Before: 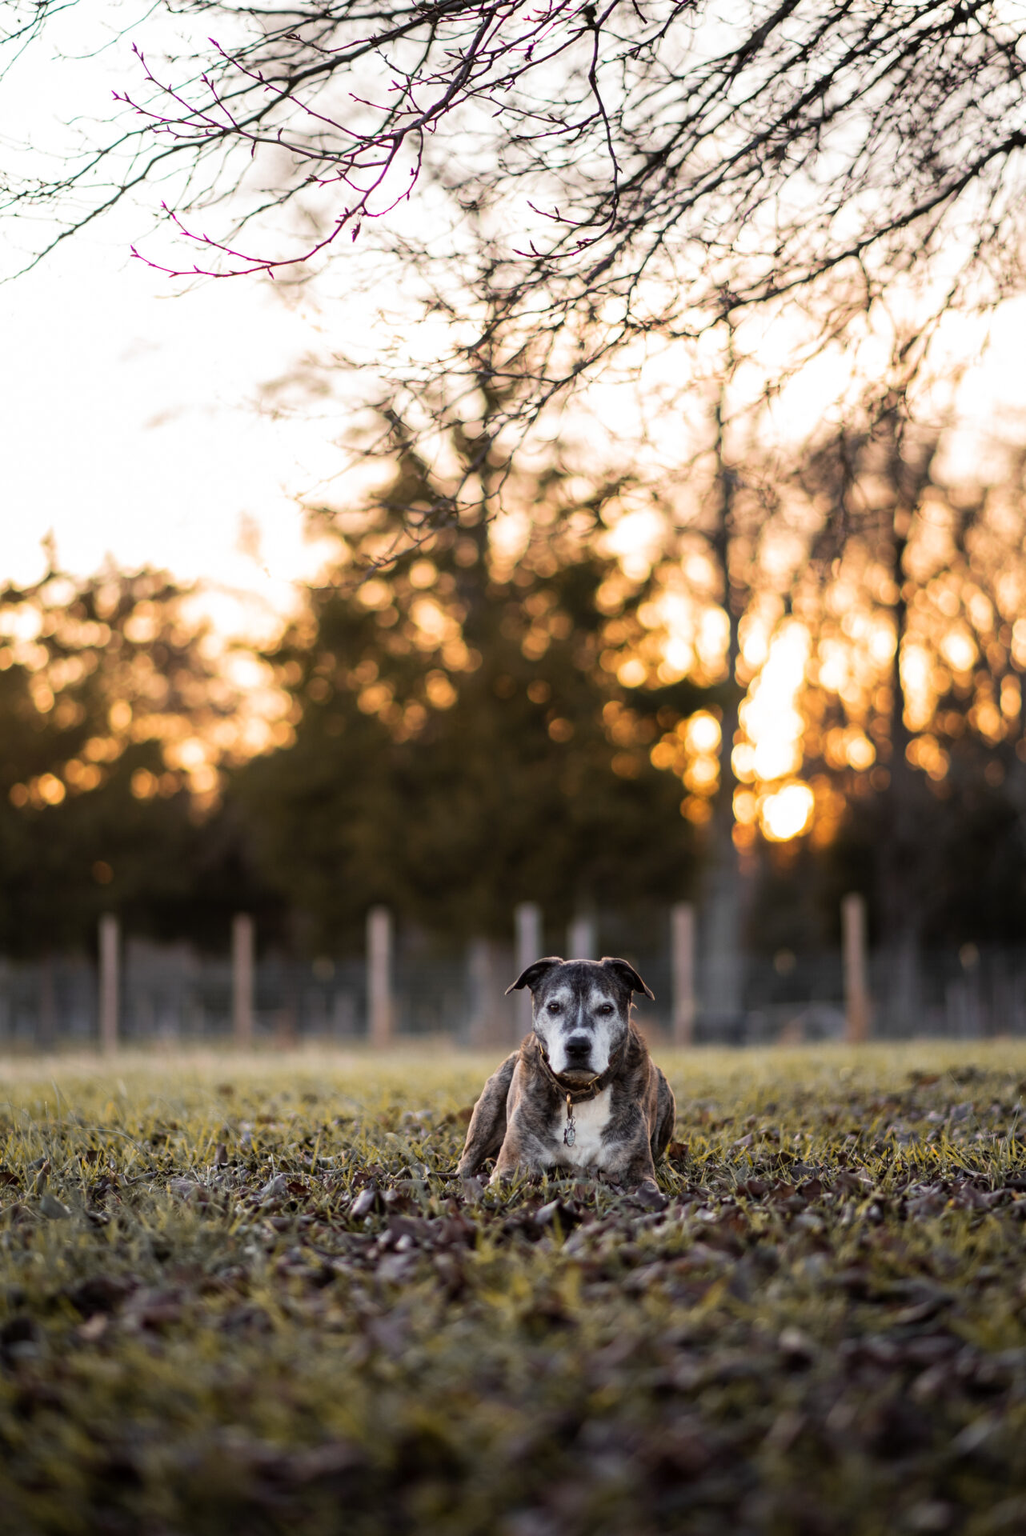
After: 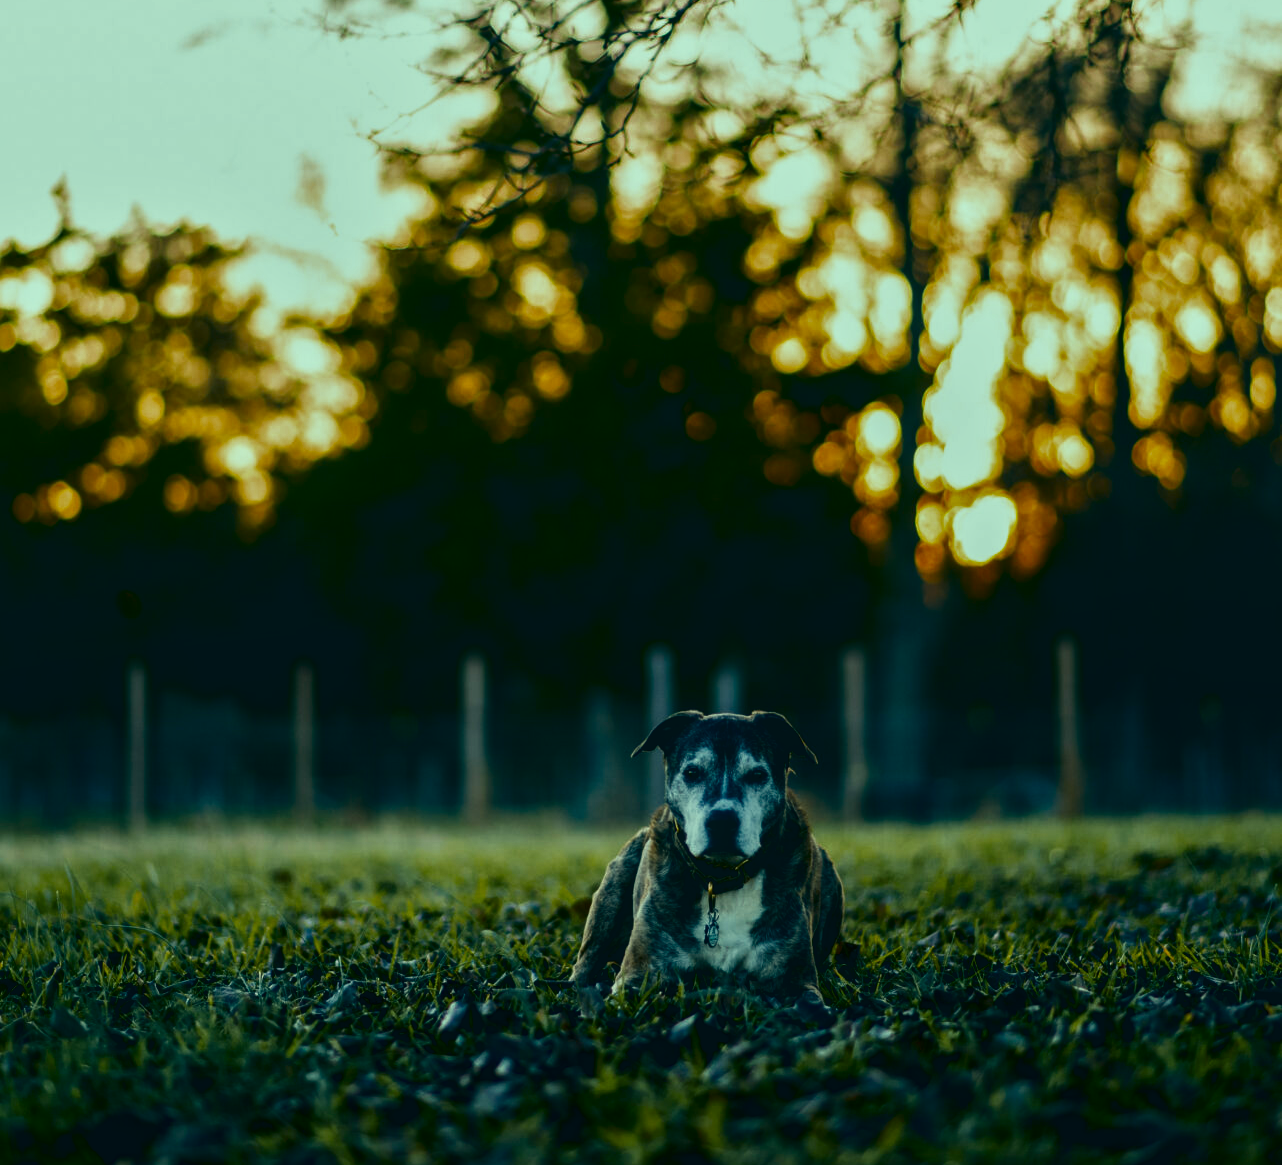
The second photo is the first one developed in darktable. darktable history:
color correction: highlights a* -20.08, highlights b* 9.8, shadows a* -20.4, shadows b* -10.76
filmic rgb: black relative exposure -12 EV, white relative exposure 2.8 EV, threshold 3 EV, target black luminance 0%, hardness 8.06, latitude 70.41%, contrast 1.14, highlights saturation mix 10%, shadows ↔ highlights balance -0.388%, color science v4 (2020), iterations of high-quality reconstruction 10, contrast in shadows soft, contrast in highlights soft, enable highlight reconstruction true
local contrast: detail 110%
contrast brightness saturation: brightness -0.52
crop and rotate: top 25.357%, bottom 13.942%
tone equalizer: -8 EV -0.002 EV, -7 EV 0.005 EV, -6 EV -0.009 EV, -5 EV 0.011 EV, -4 EV -0.012 EV, -3 EV 0.007 EV, -2 EV -0.062 EV, -1 EV -0.293 EV, +0 EV -0.582 EV, smoothing diameter 2%, edges refinement/feathering 20, mask exposure compensation -1.57 EV, filter diffusion 5
shadows and highlights: shadows 0, highlights 40
